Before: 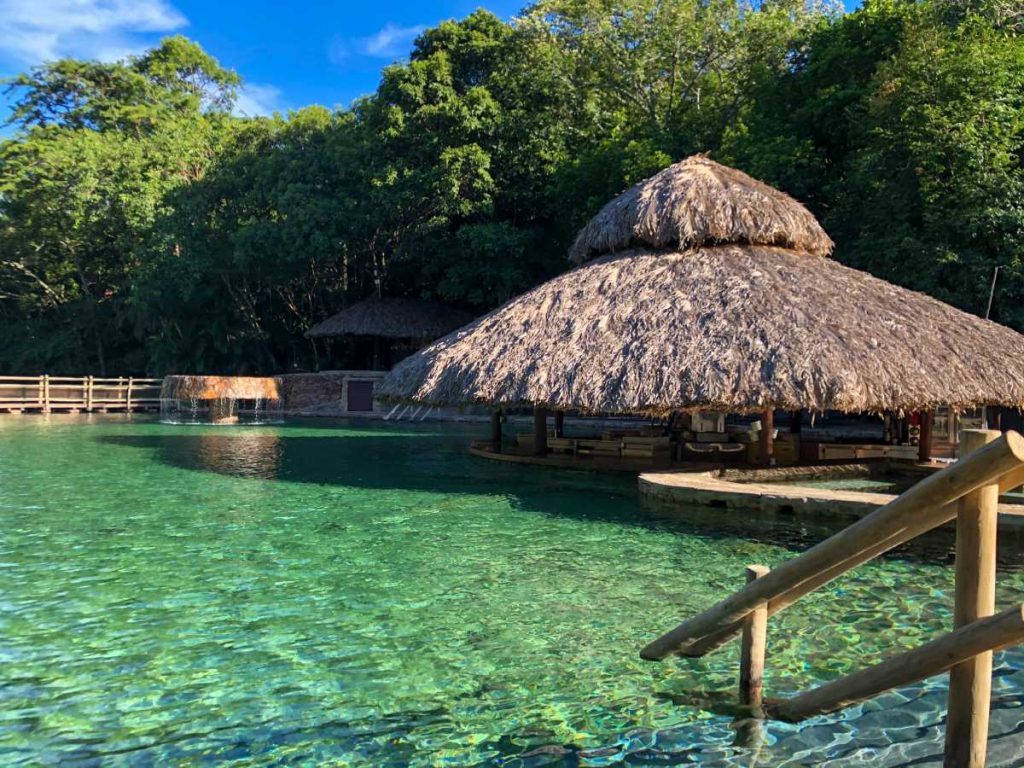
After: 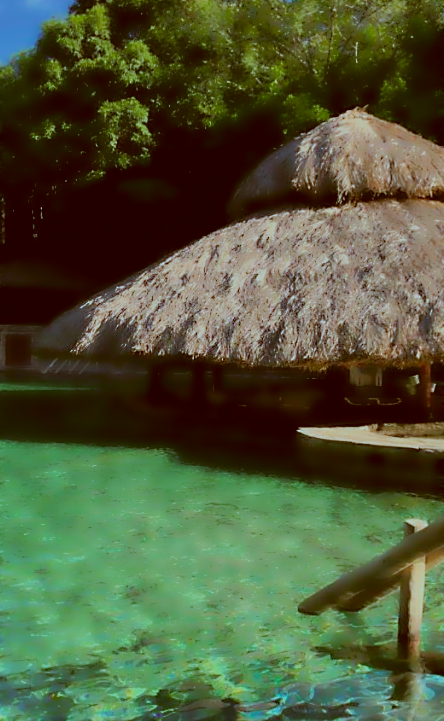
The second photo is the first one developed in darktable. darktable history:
crop: left 33.452%, top 6.025%, right 23.155%
sharpen: on, module defaults
color correction: highlights a* -14.62, highlights b* -16.22, shadows a* 10.12, shadows b* 29.4
lowpass: radius 4, soften with bilateral filter, unbound 0
filmic rgb: black relative exposure -7.65 EV, white relative exposure 4.56 EV, hardness 3.61
